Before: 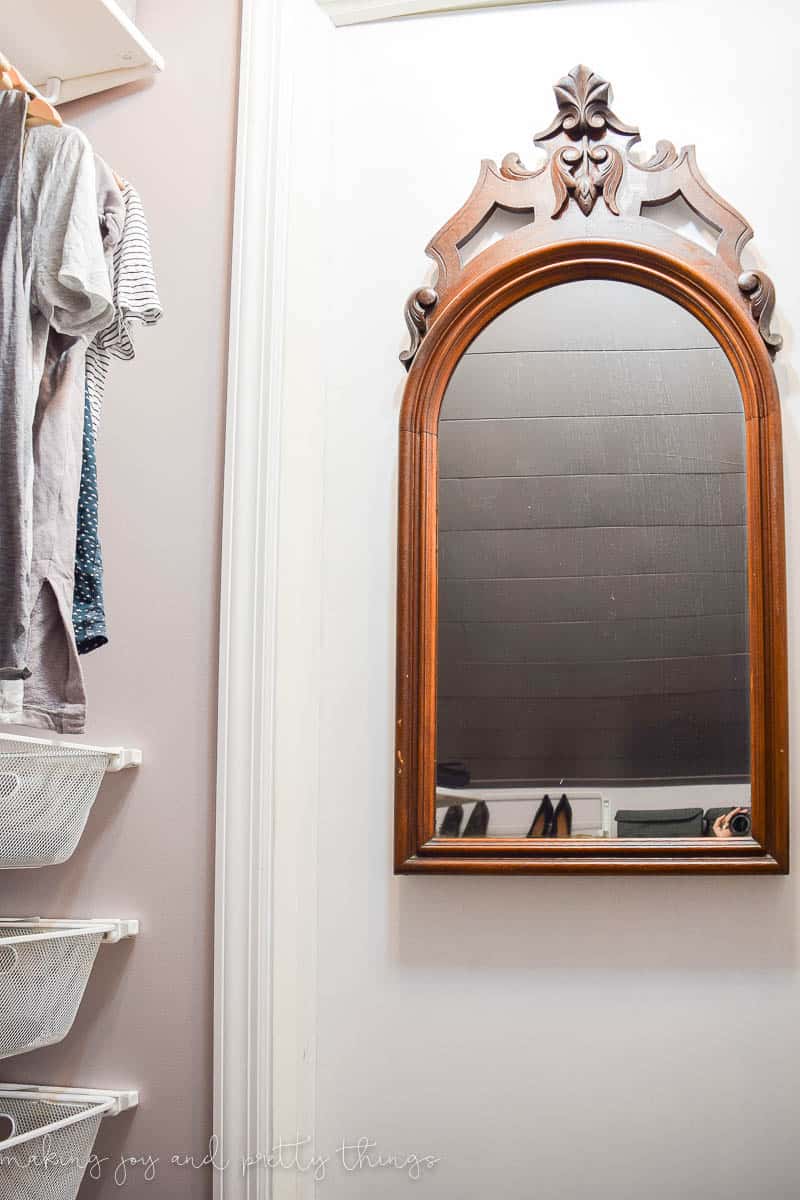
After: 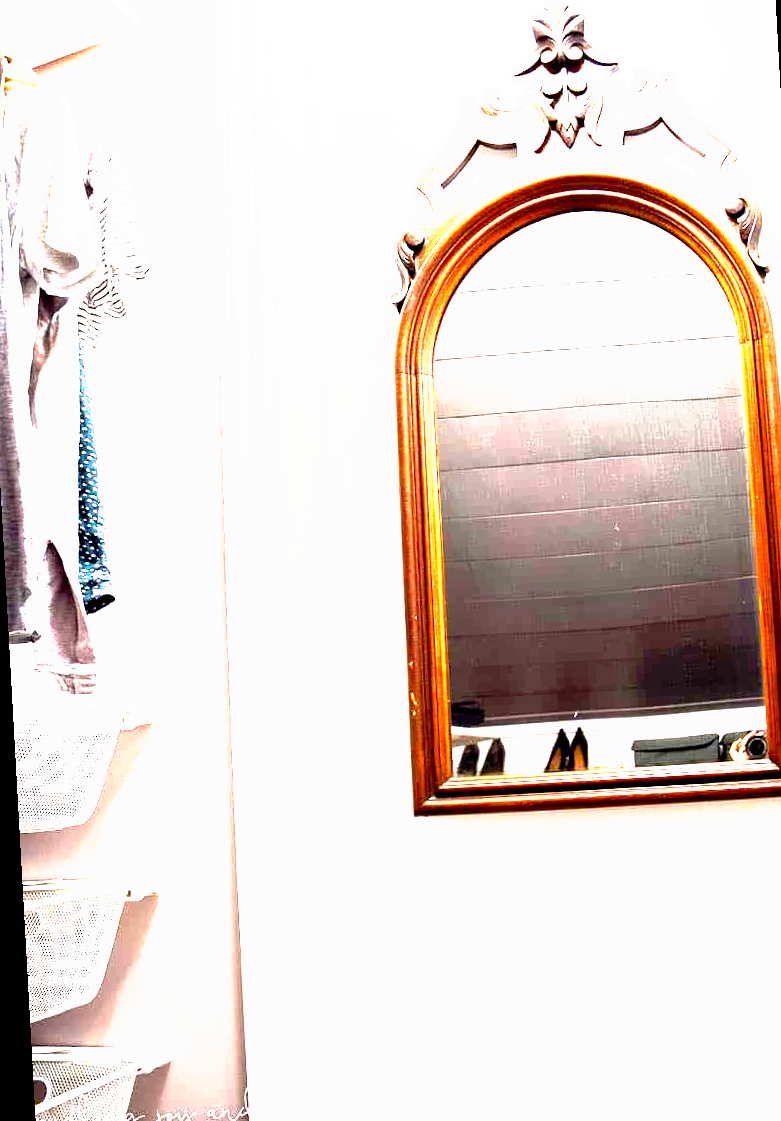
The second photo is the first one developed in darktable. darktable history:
crop: left 3.305%, top 6.436%, right 6.389%, bottom 3.258%
rotate and perspective: rotation -3.18°, automatic cropping off
tone curve: curves: ch0 [(0, 0) (0.003, 0.01) (0.011, 0.011) (0.025, 0.008) (0.044, 0.007) (0.069, 0.006) (0.1, 0.005) (0.136, 0.015) (0.177, 0.094) (0.224, 0.241) (0.277, 0.369) (0.335, 0.5) (0.399, 0.648) (0.468, 0.811) (0.543, 0.975) (0.623, 0.989) (0.709, 0.989) (0.801, 0.99) (0.898, 0.99) (1, 1)], preserve colors none
